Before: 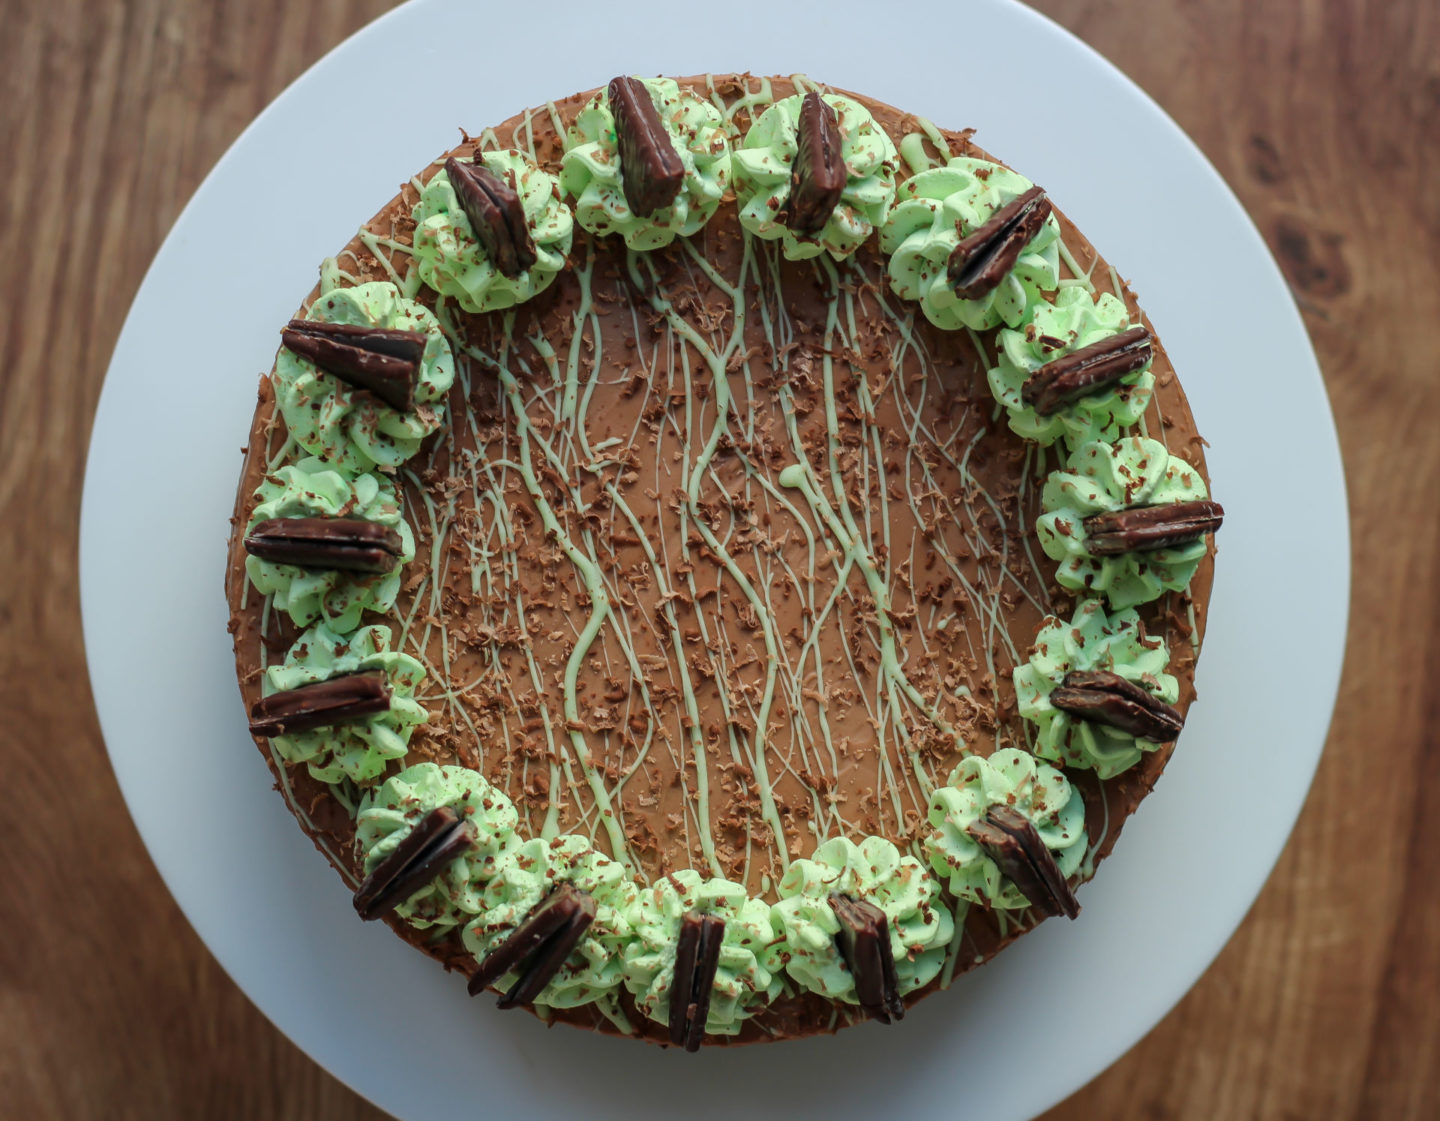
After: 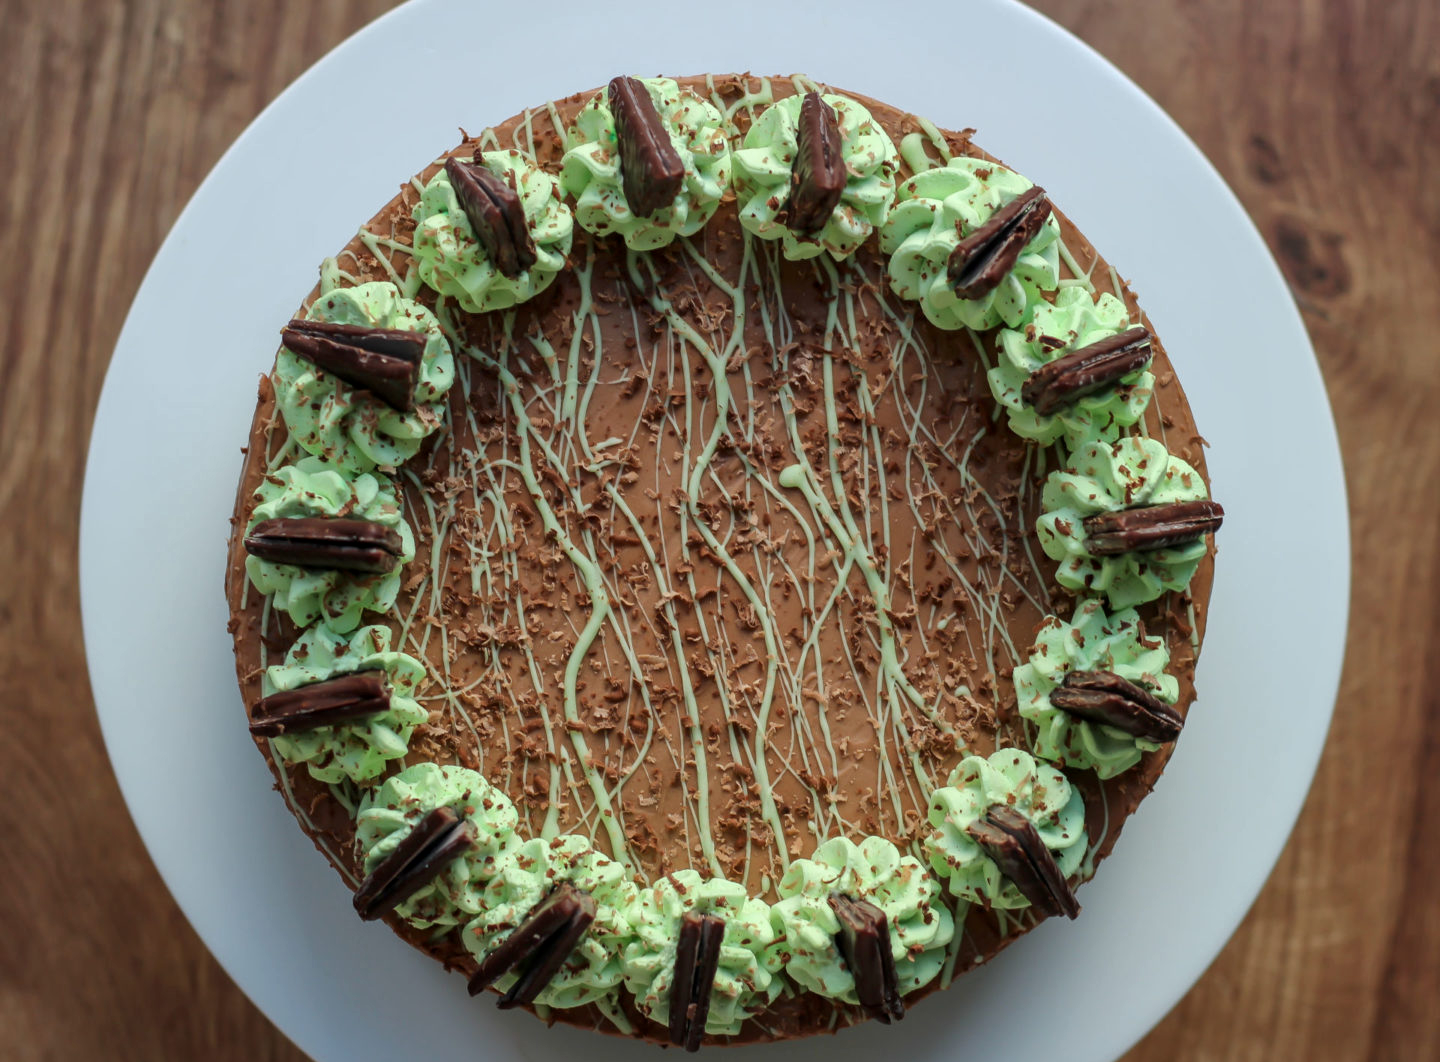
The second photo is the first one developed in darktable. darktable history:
crop and rotate: top 0.009%, bottom 5.214%
local contrast: mode bilateral grid, contrast 21, coarseness 50, detail 120%, midtone range 0.2
